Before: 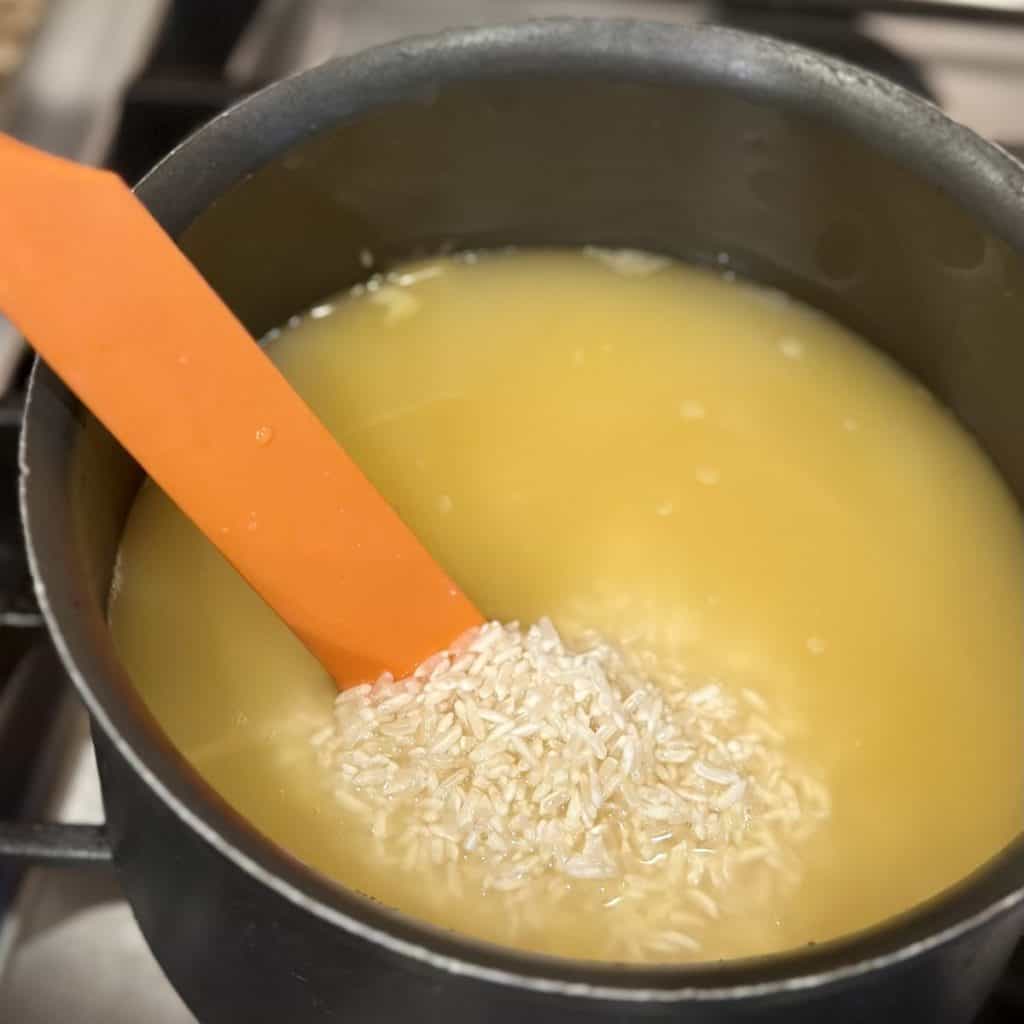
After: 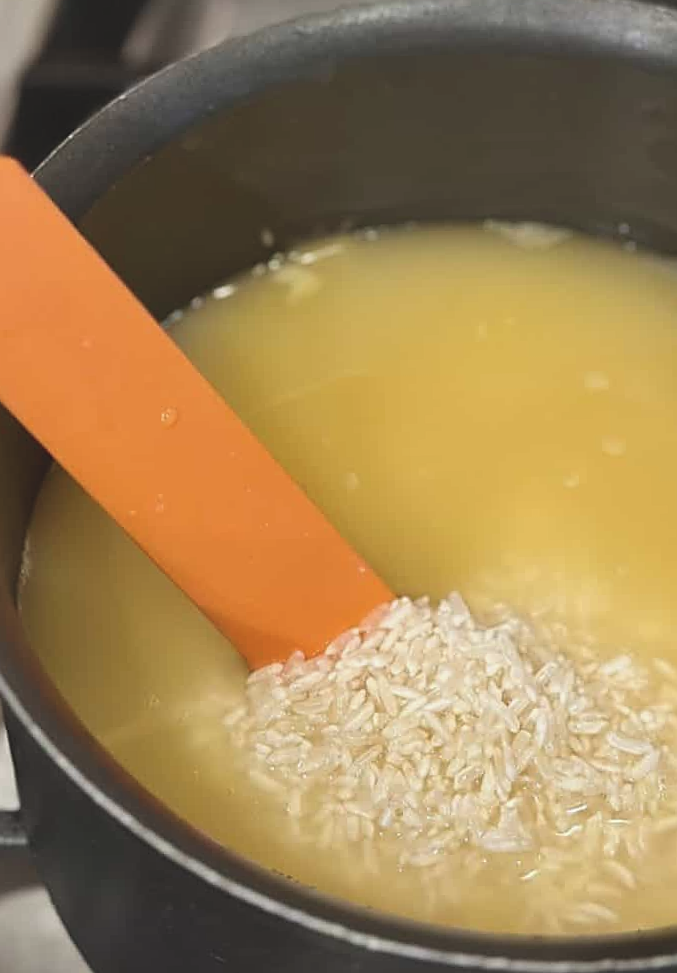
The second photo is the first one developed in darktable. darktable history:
crop and rotate: left 8.786%, right 24.548%
exposure: black level correction -0.014, exposure -0.193 EV, compensate highlight preservation false
sharpen: on, module defaults
rotate and perspective: rotation -1.42°, crop left 0.016, crop right 0.984, crop top 0.035, crop bottom 0.965
